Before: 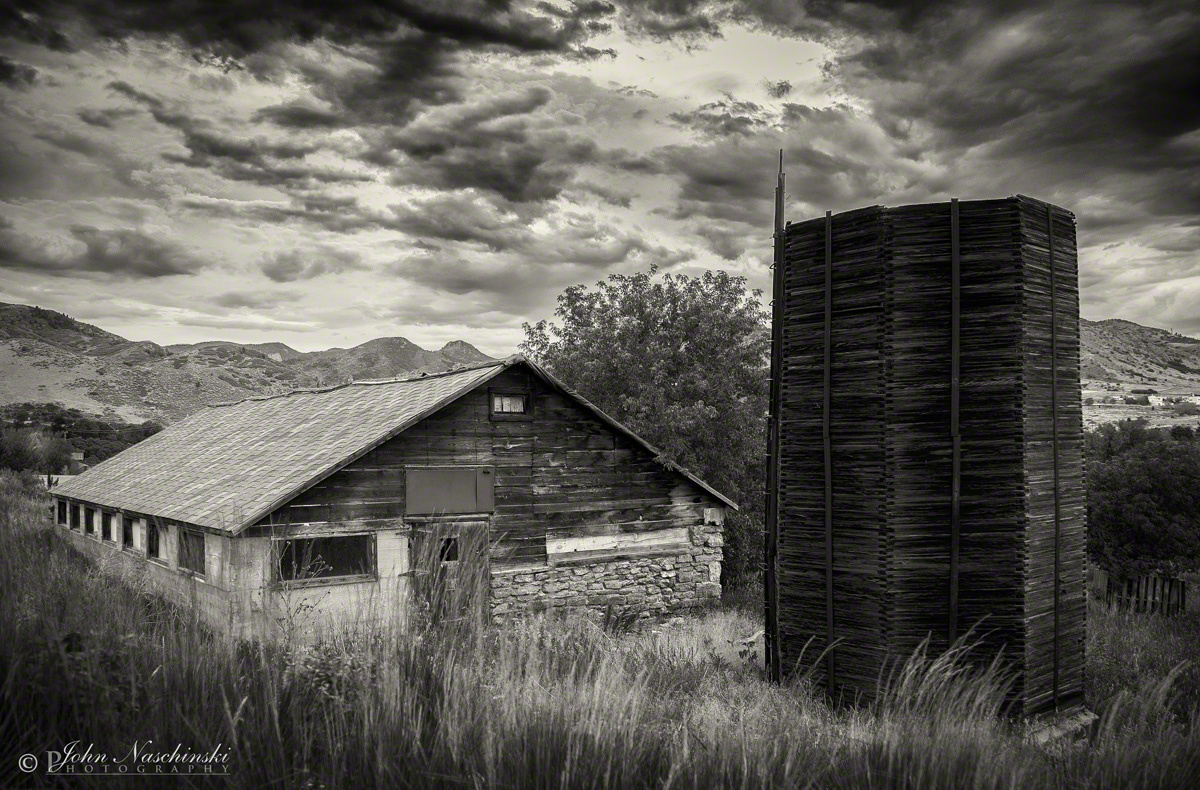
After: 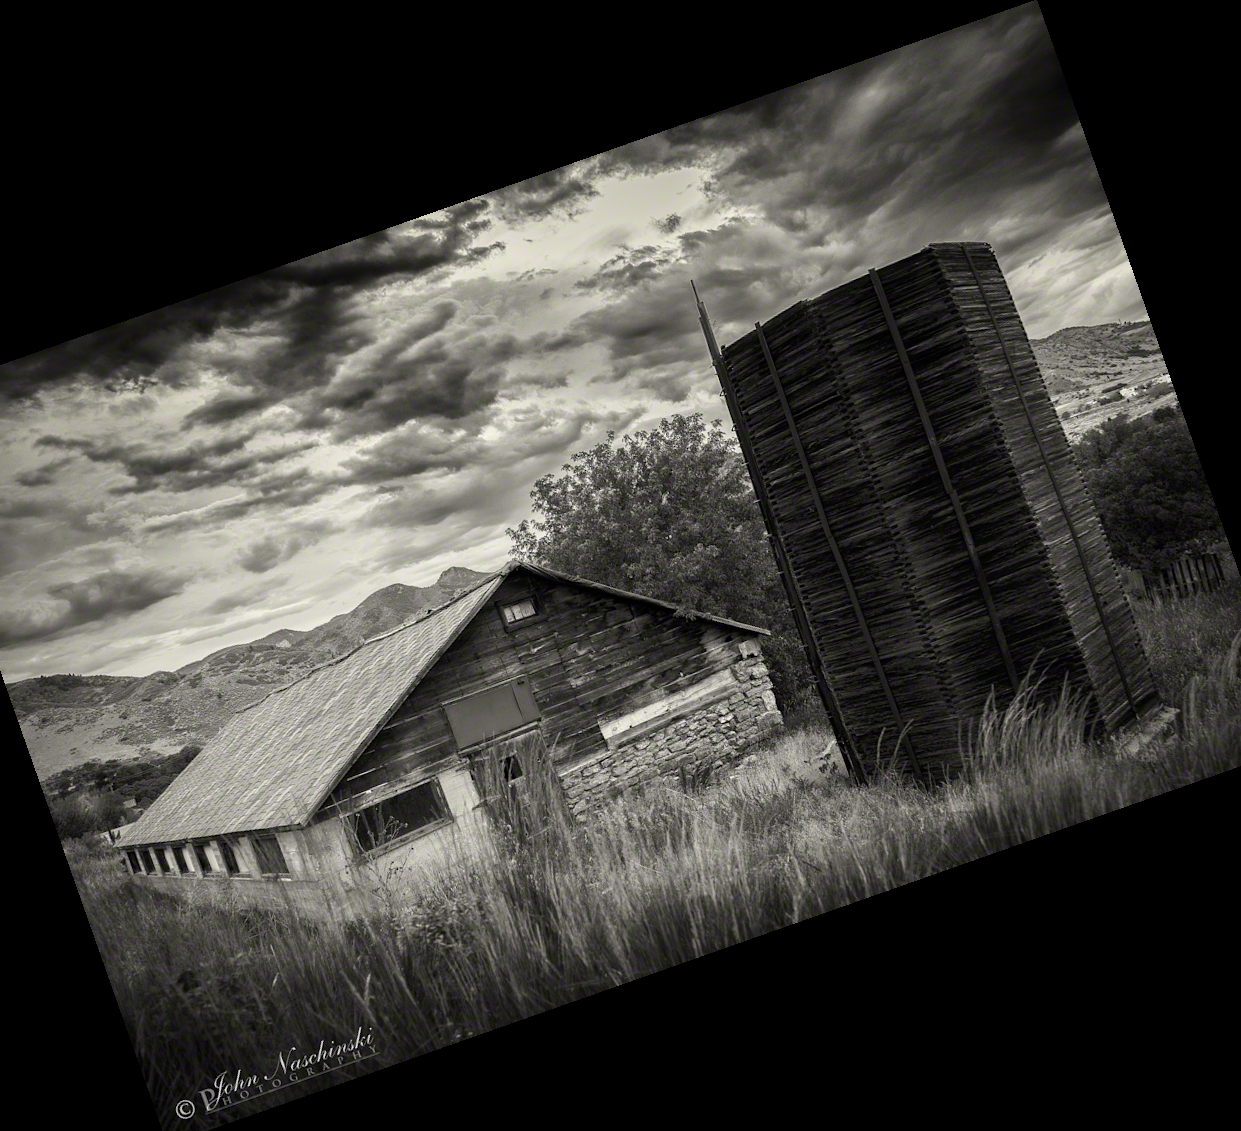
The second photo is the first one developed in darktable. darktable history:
exposure: compensate highlight preservation false
crop and rotate: angle 19.43°, left 6.812%, right 4.125%, bottom 1.087%
